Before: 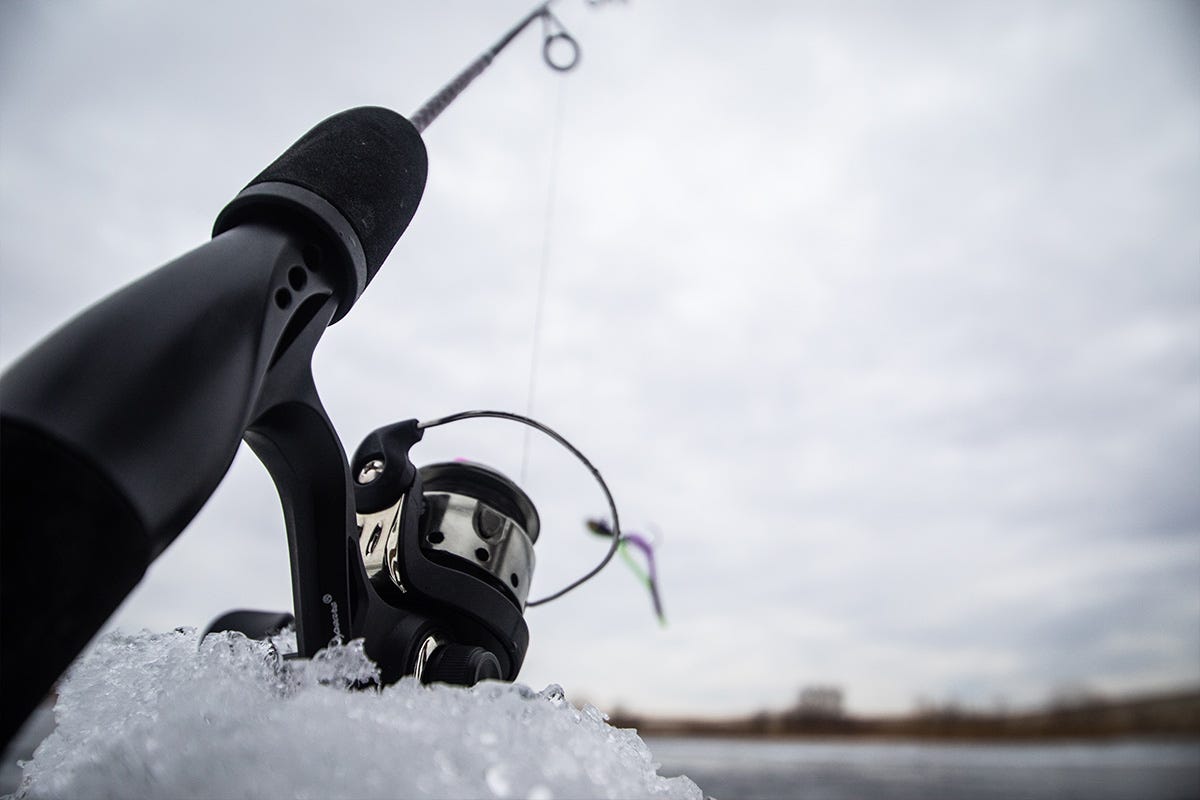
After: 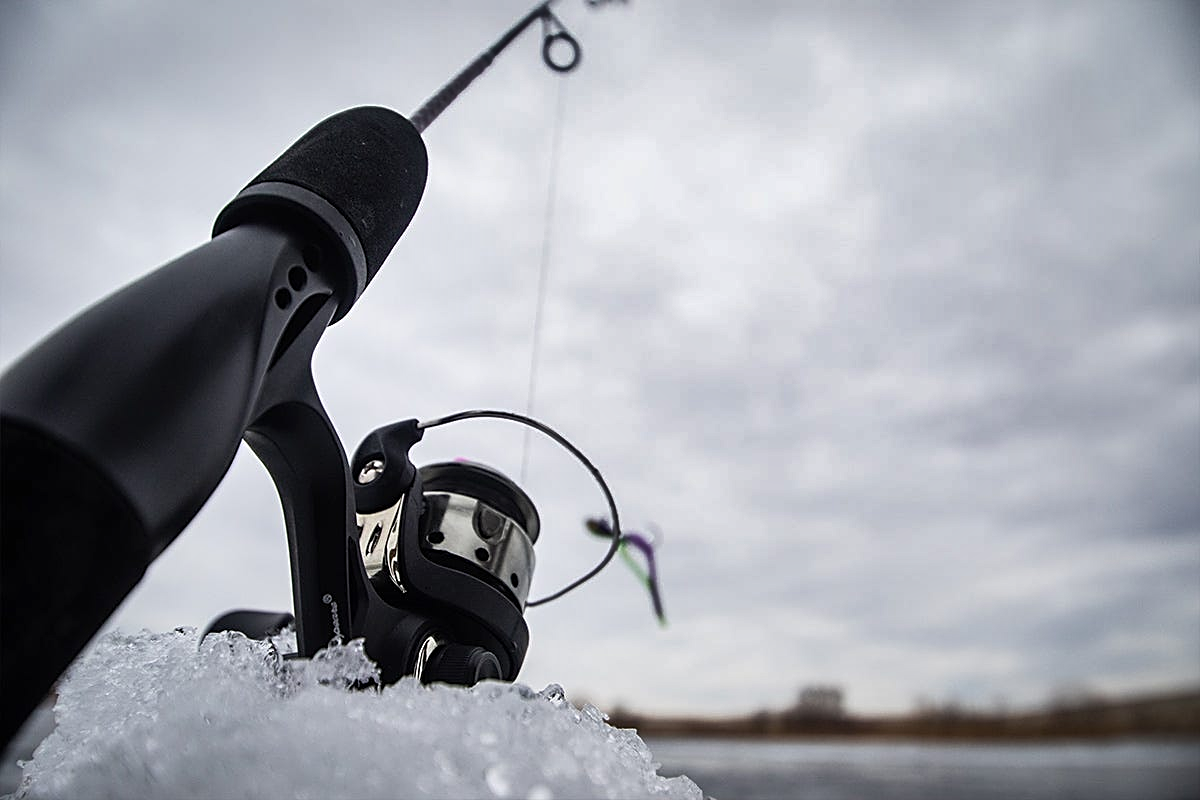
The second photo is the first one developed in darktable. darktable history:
shadows and highlights: shadows 30.57, highlights -62.78, soften with gaussian
sharpen: on, module defaults
